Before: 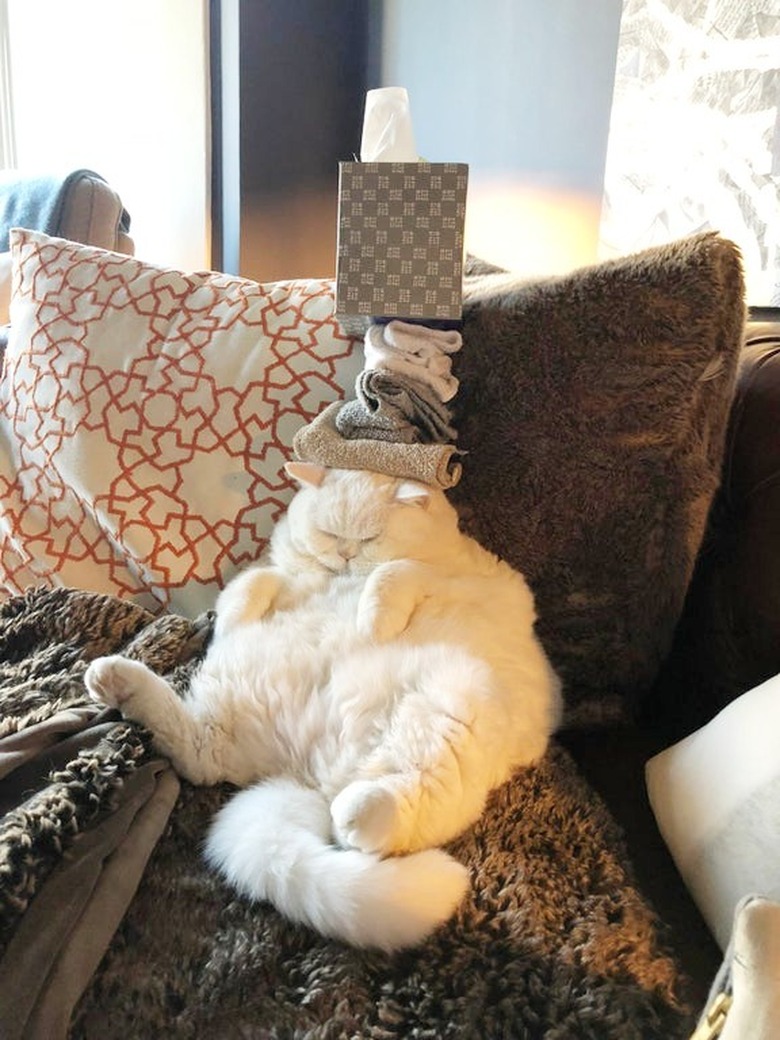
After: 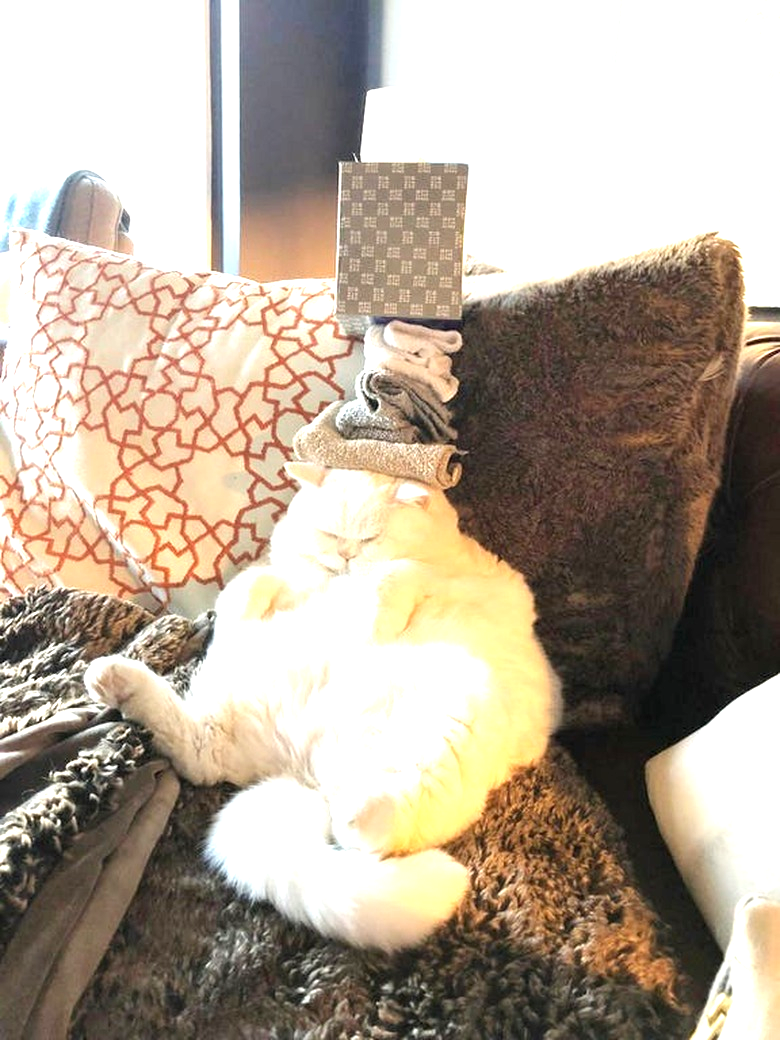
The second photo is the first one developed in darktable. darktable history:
exposure: exposure 1.068 EV, compensate exposure bias true, compensate highlight preservation false
